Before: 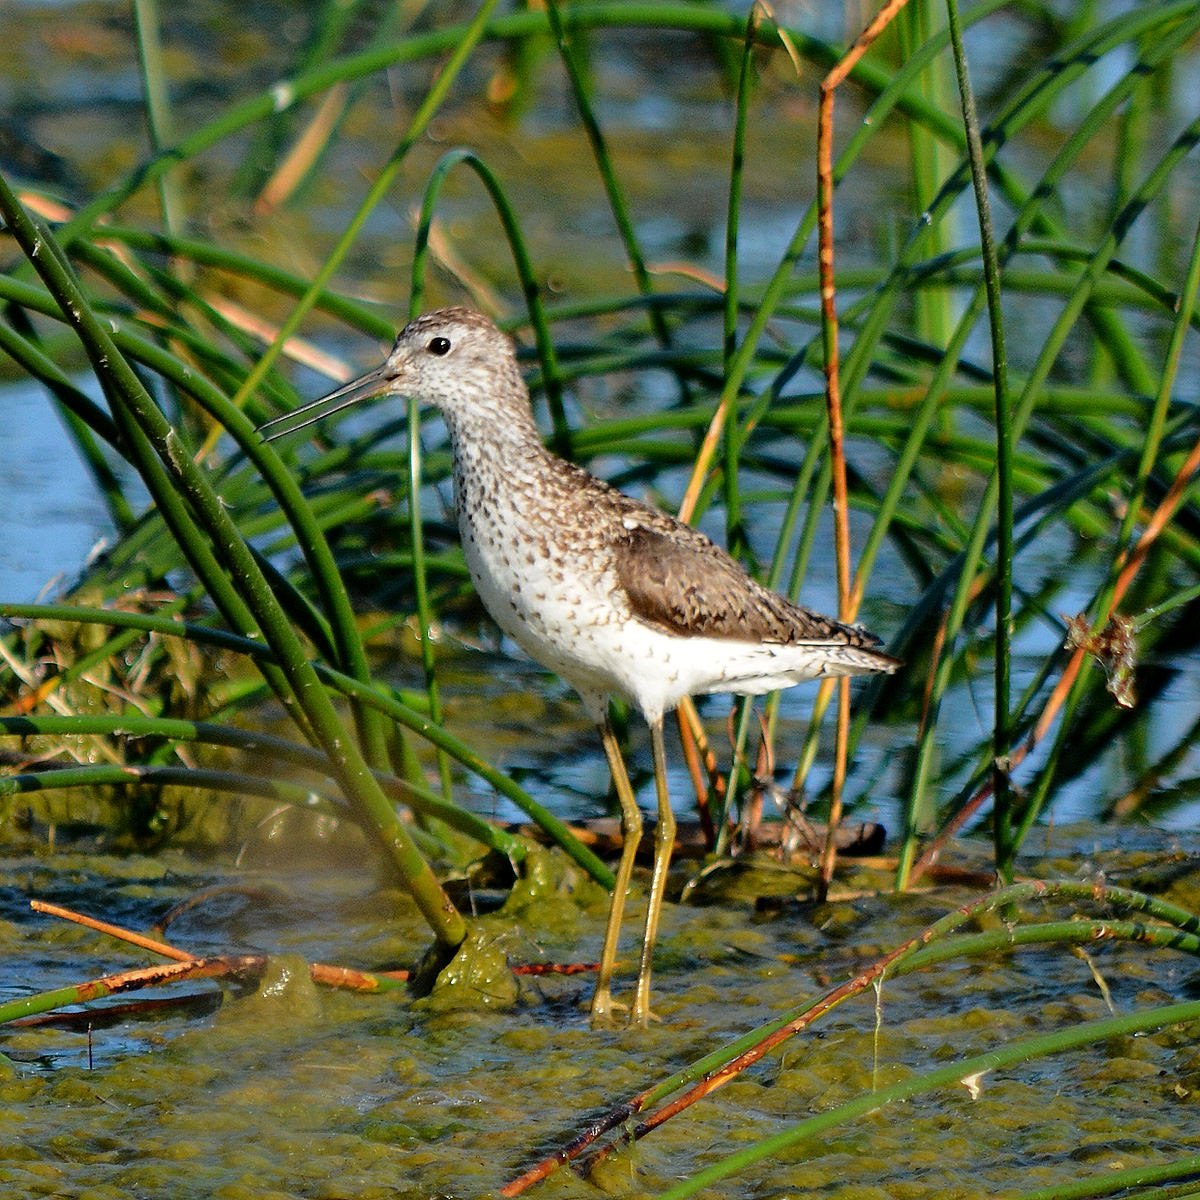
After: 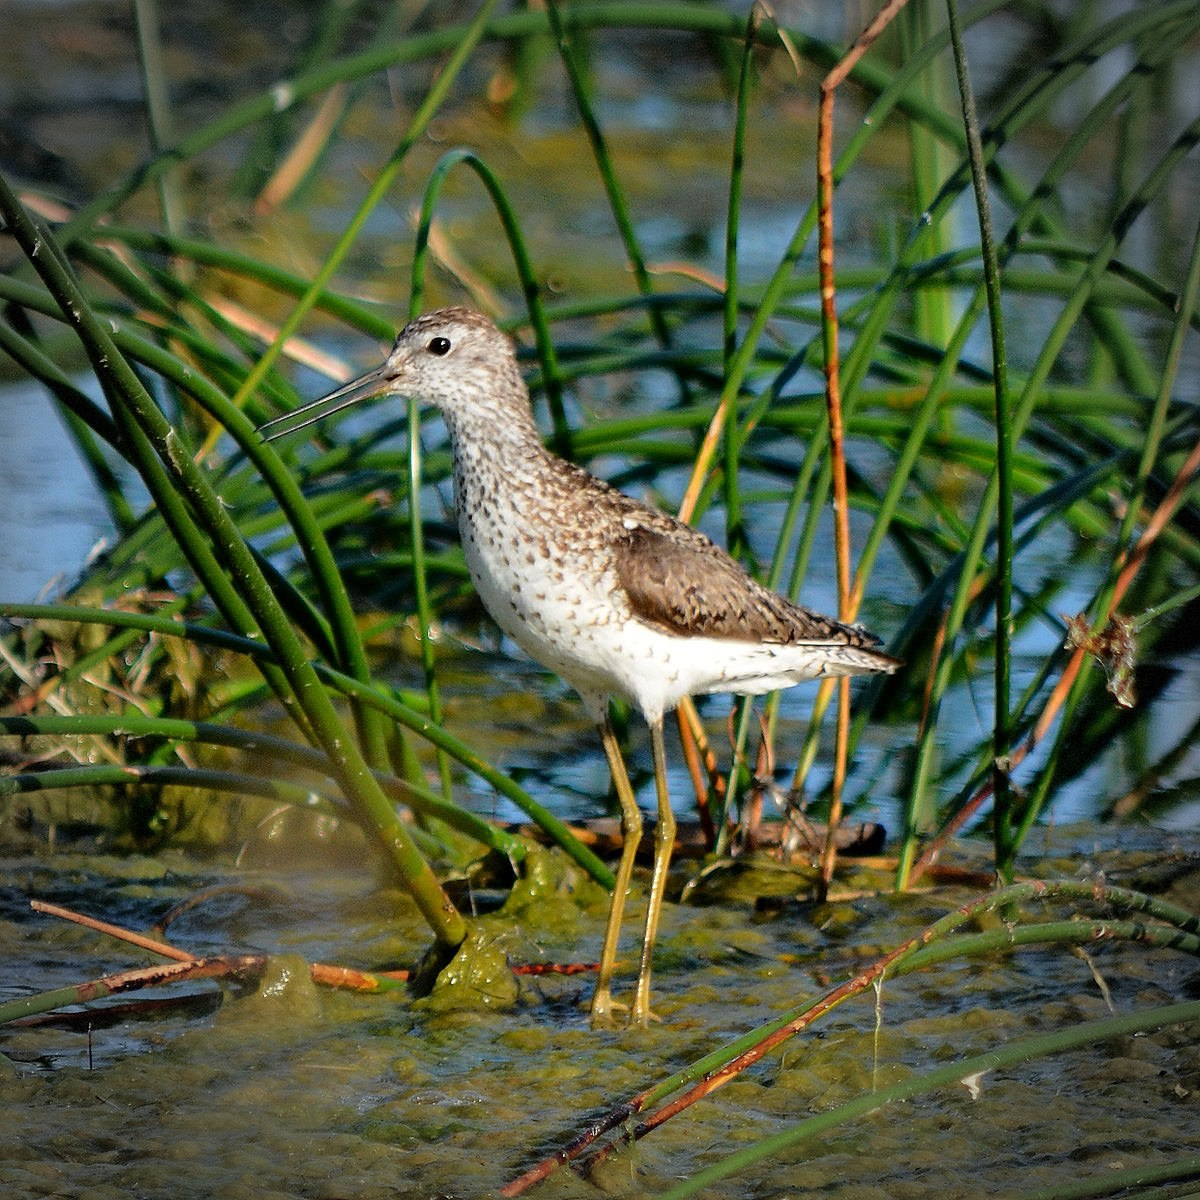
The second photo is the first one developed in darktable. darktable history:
vignetting: fall-off start 71.76%, dithering 8-bit output
